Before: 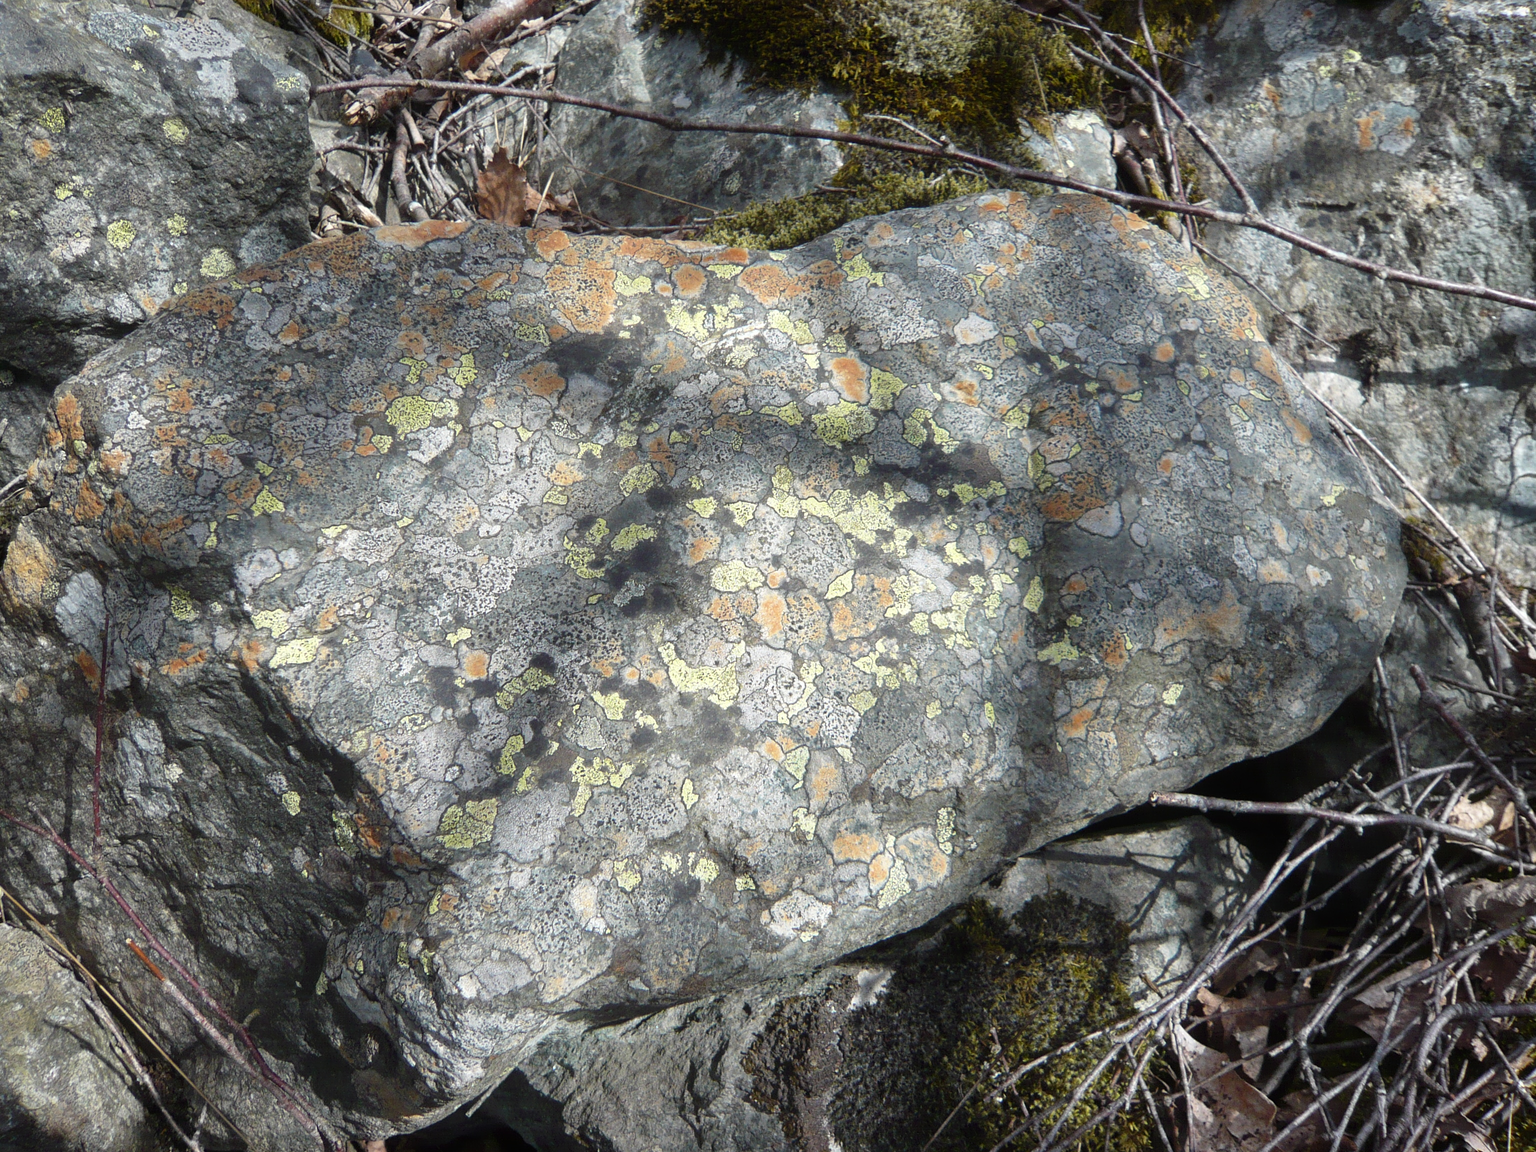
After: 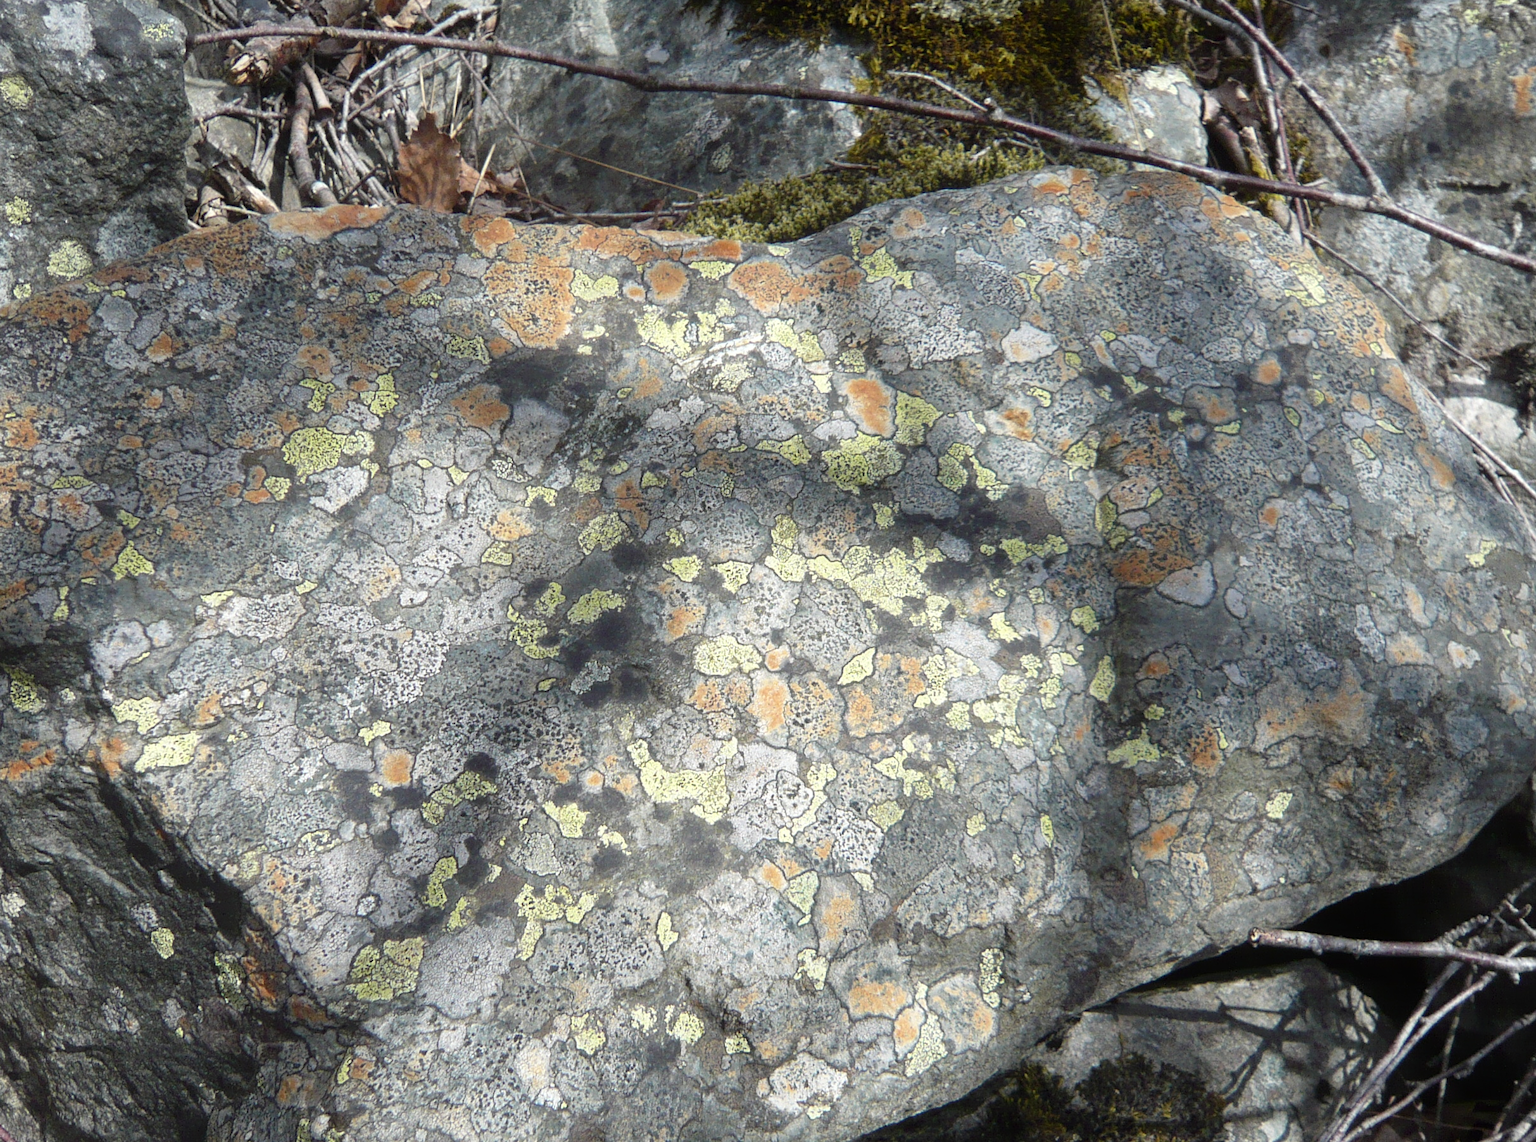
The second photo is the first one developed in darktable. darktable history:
crop and rotate: left 10.629%, top 5.107%, right 10.383%, bottom 16.522%
